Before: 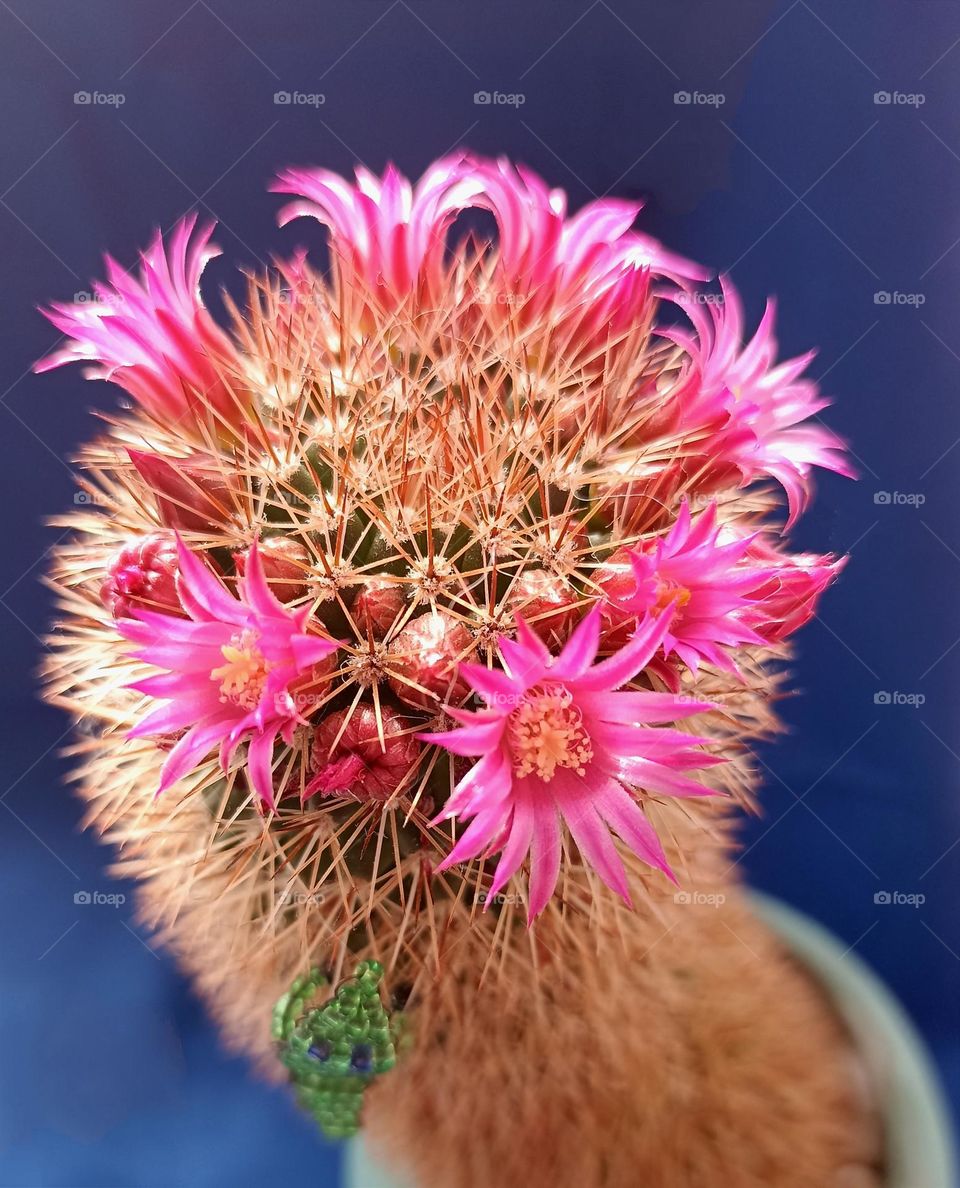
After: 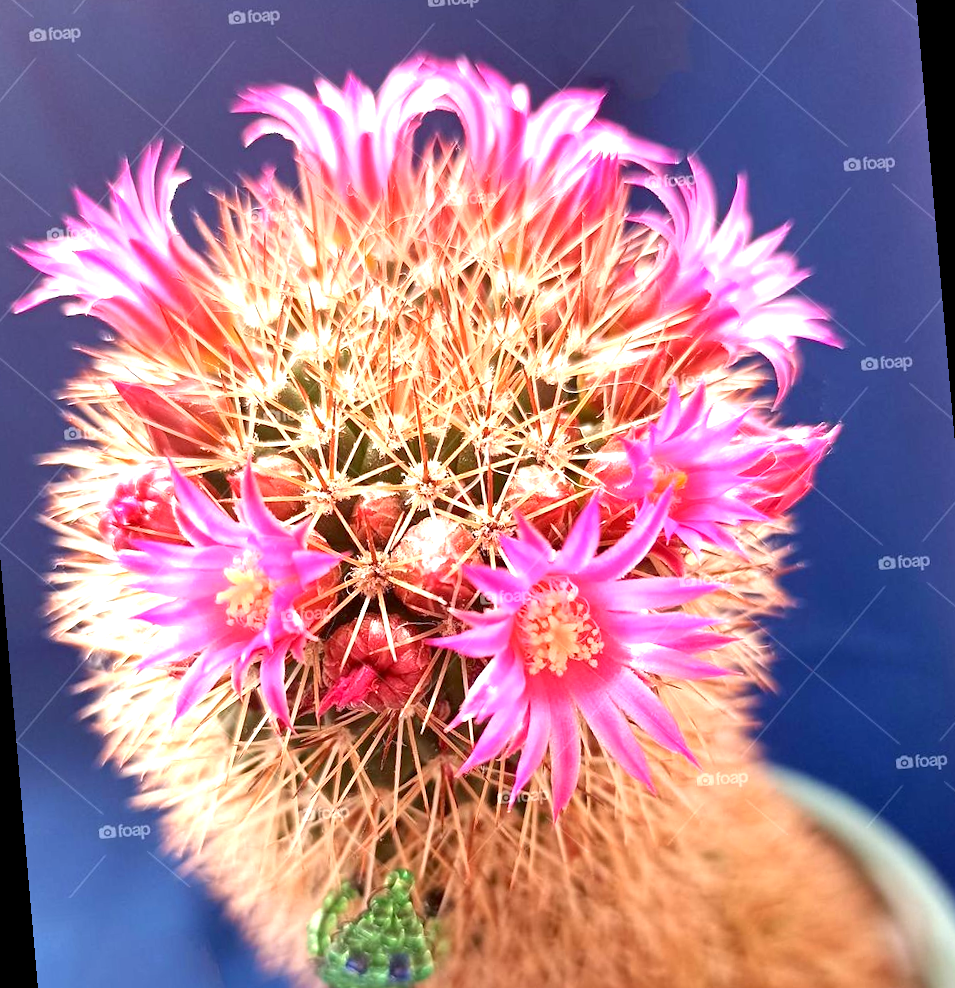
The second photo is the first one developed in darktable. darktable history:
rotate and perspective: rotation -5°, crop left 0.05, crop right 0.952, crop top 0.11, crop bottom 0.89
exposure: black level correction 0.001, exposure 1.05 EV, compensate exposure bias true, compensate highlight preservation false
